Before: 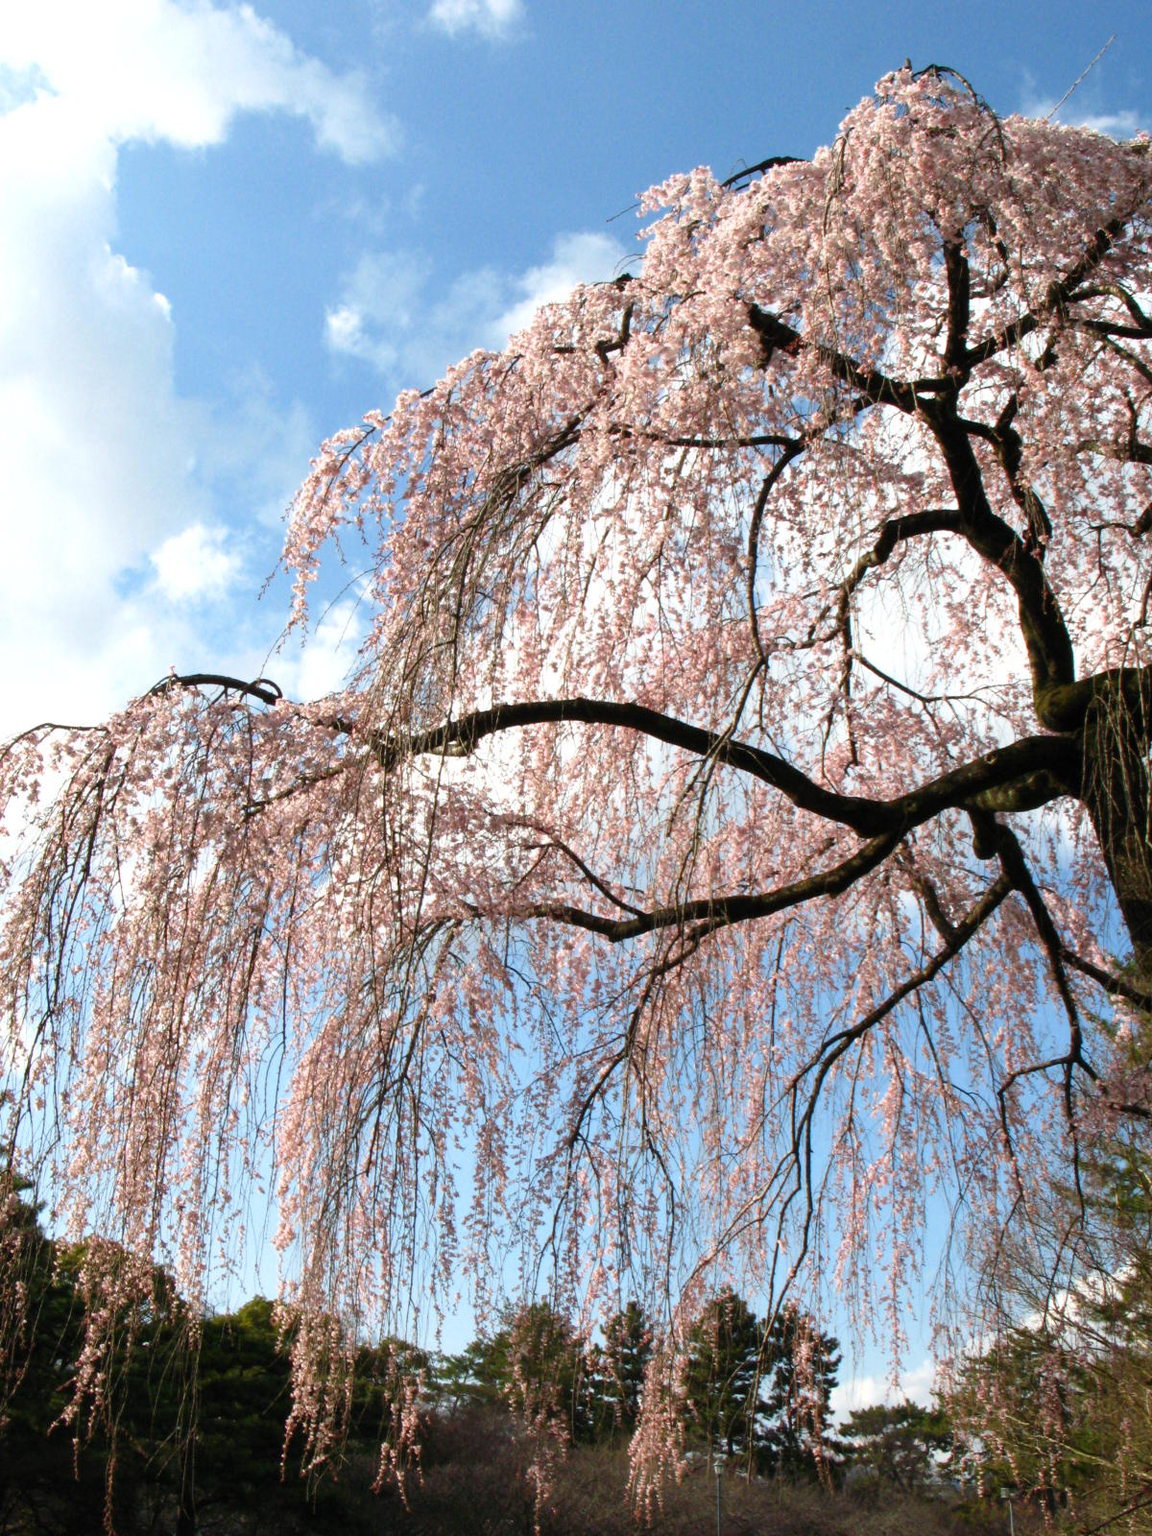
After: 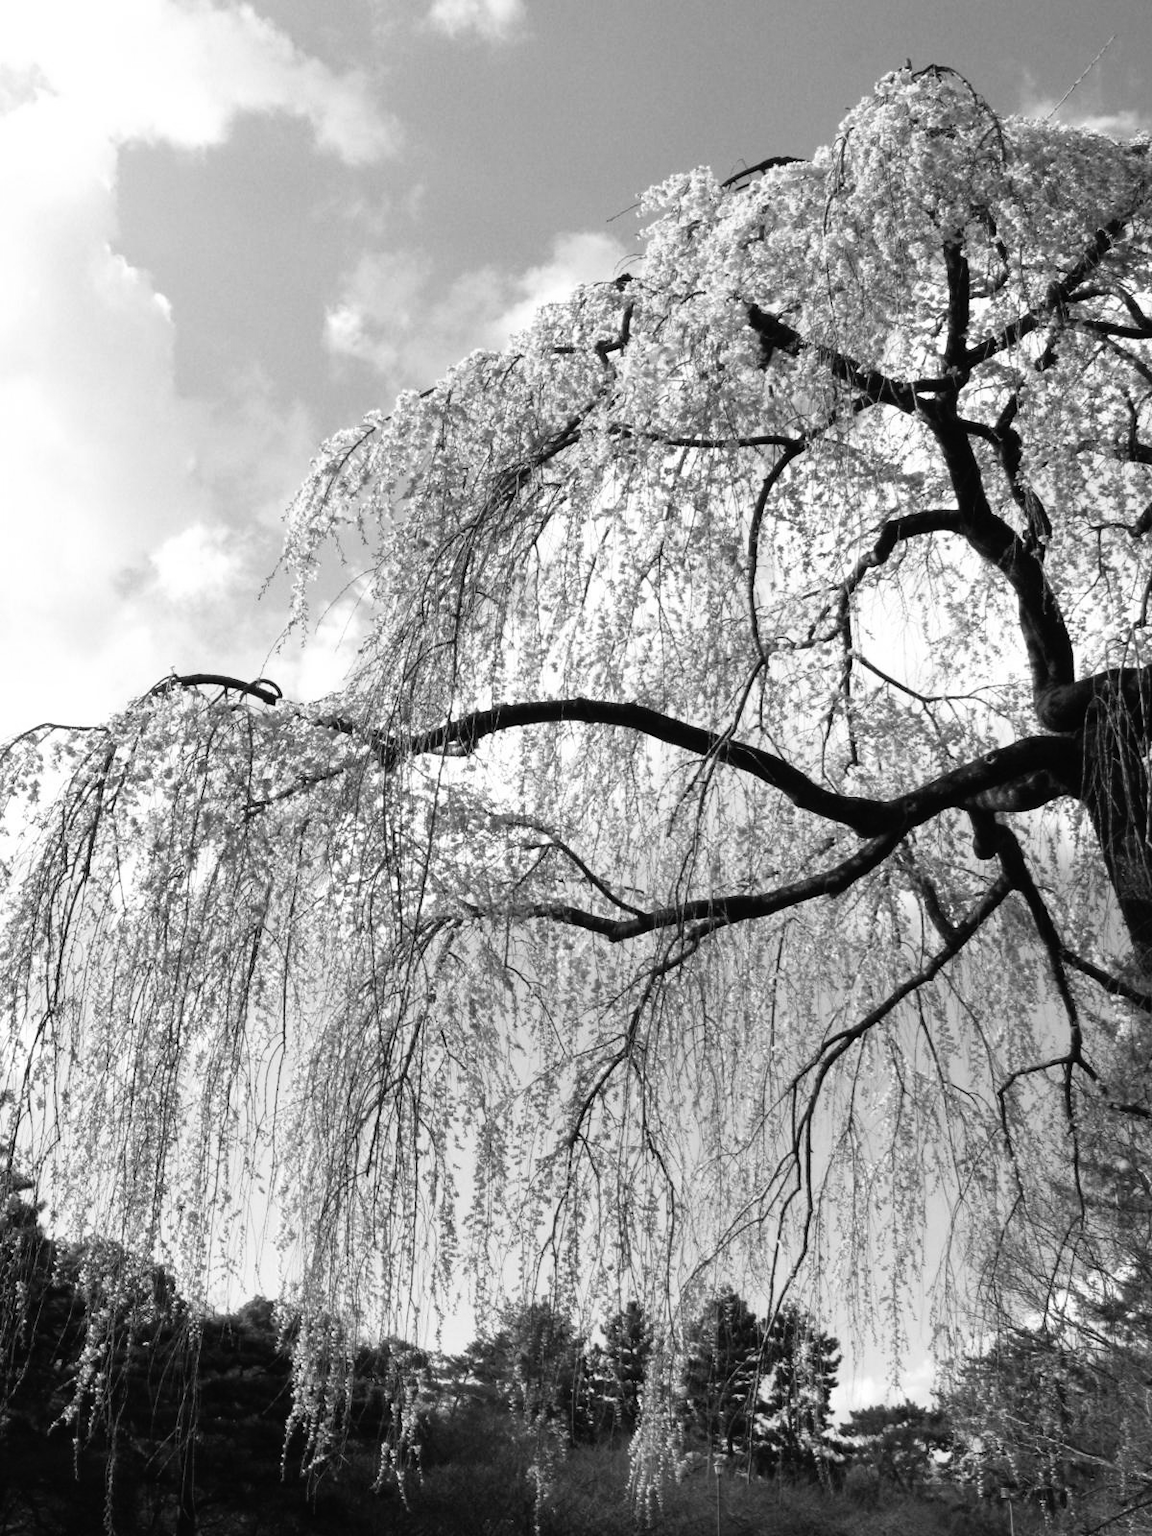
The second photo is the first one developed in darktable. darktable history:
tone curve: curves: ch0 [(0, 0.012) (0.056, 0.046) (0.218, 0.213) (0.606, 0.62) (0.82, 0.846) (1, 1)]; ch1 [(0, 0) (0.226, 0.261) (0.403, 0.437) (0.469, 0.472) (0.495, 0.499) (0.508, 0.503) (0.545, 0.555) (0.59, 0.598) (0.686, 0.728) (1, 1)]; ch2 [(0, 0) (0.269, 0.299) (0.459, 0.45) (0.498, 0.499) (0.523, 0.512) (0.568, 0.558) (0.634, 0.617) (0.698, 0.677) (0.806, 0.769) (1, 1)], color space Lab, independent channels, preserve colors none
color correction: highlights a* 5.81, highlights b* 4.84
monochrome: on, module defaults
